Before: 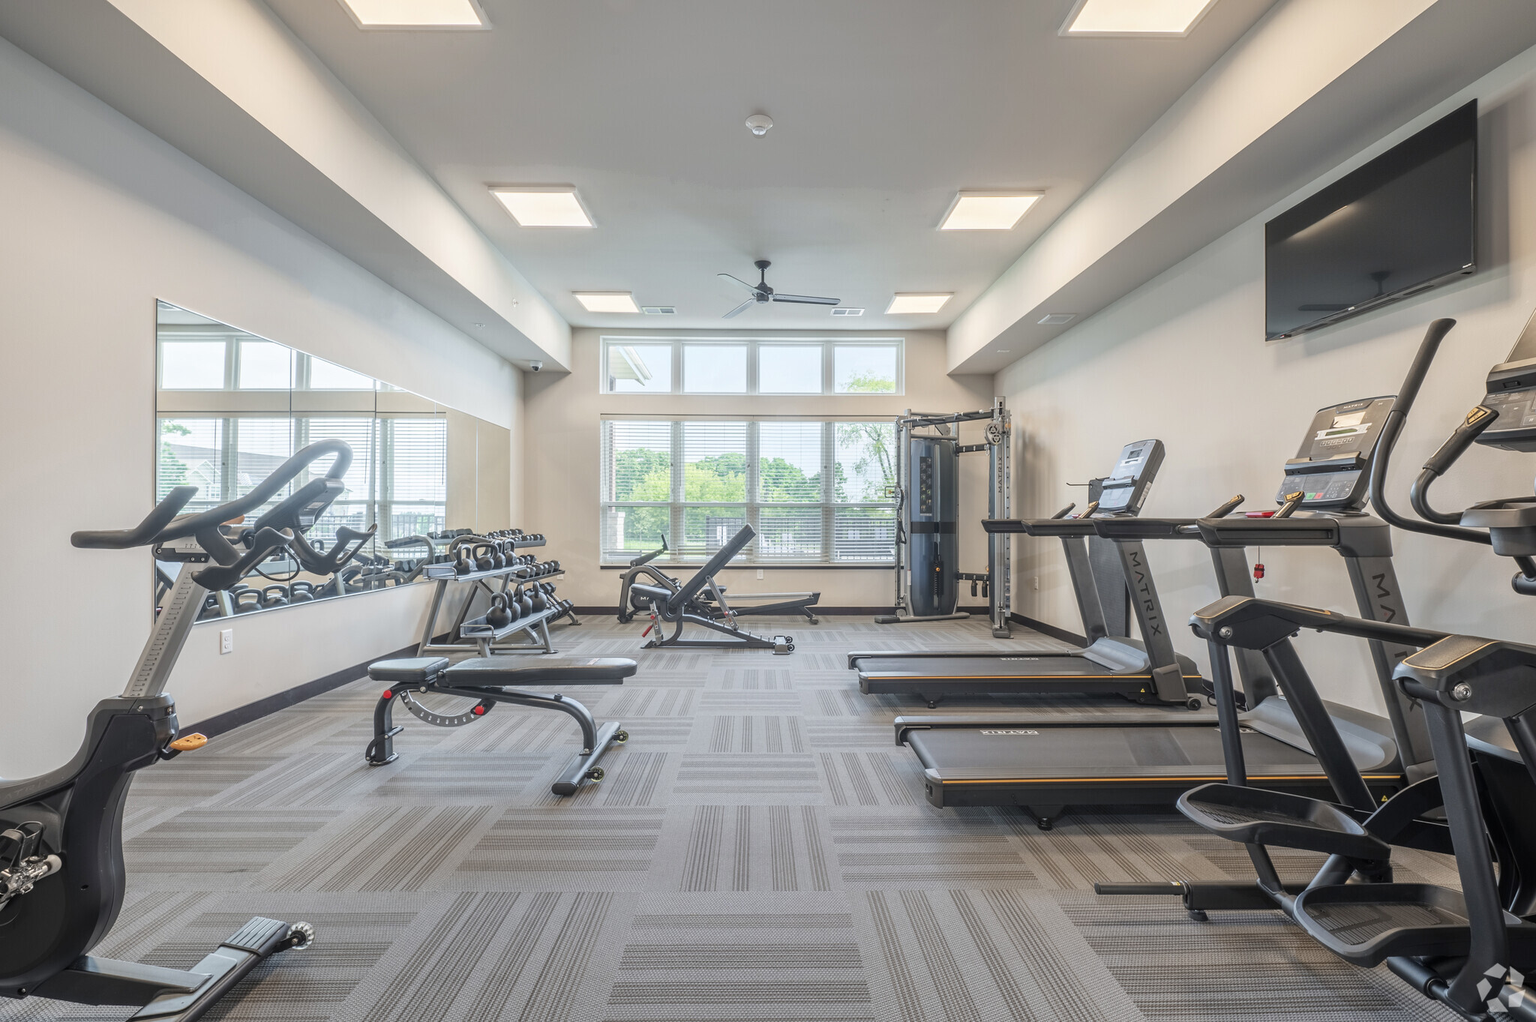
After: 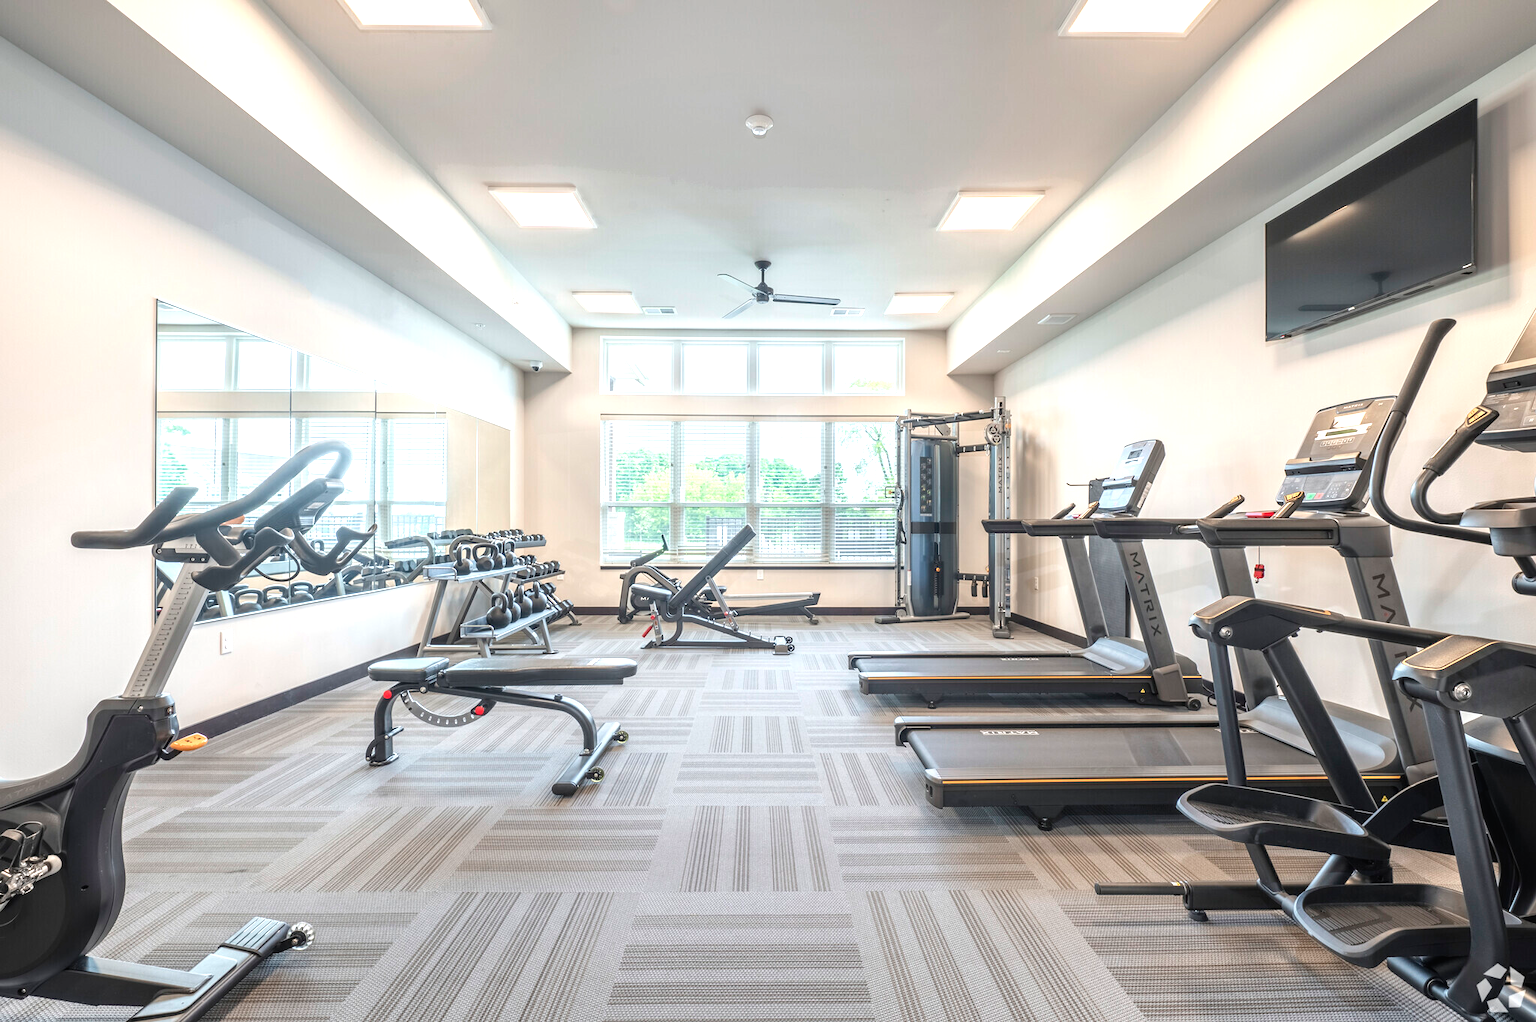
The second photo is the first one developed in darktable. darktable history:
contrast equalizer: octaves 7, y [[0.6 ×6], [0.55 ×6], [0 ×6], [0 ×6], [0 ×6]], mix 0.15
exposure: black level correction -0.002, exposure 0.708 EV, compensate exposure bias true, compensate highlight preservation false
